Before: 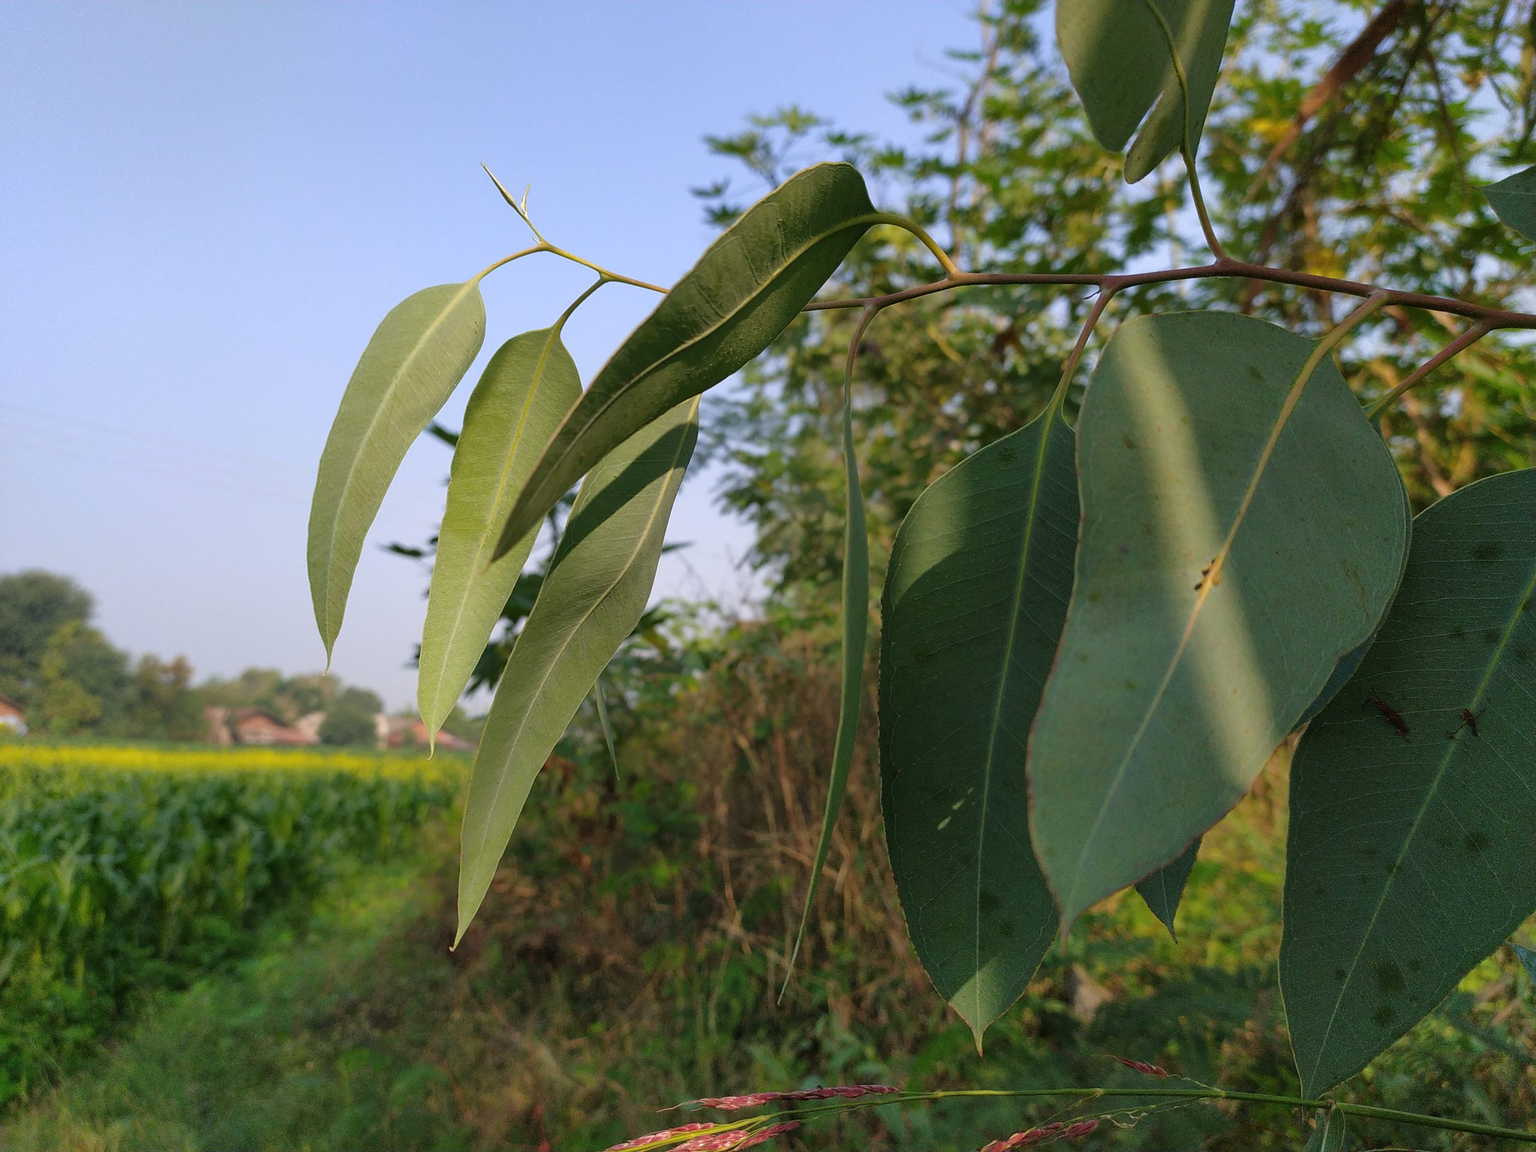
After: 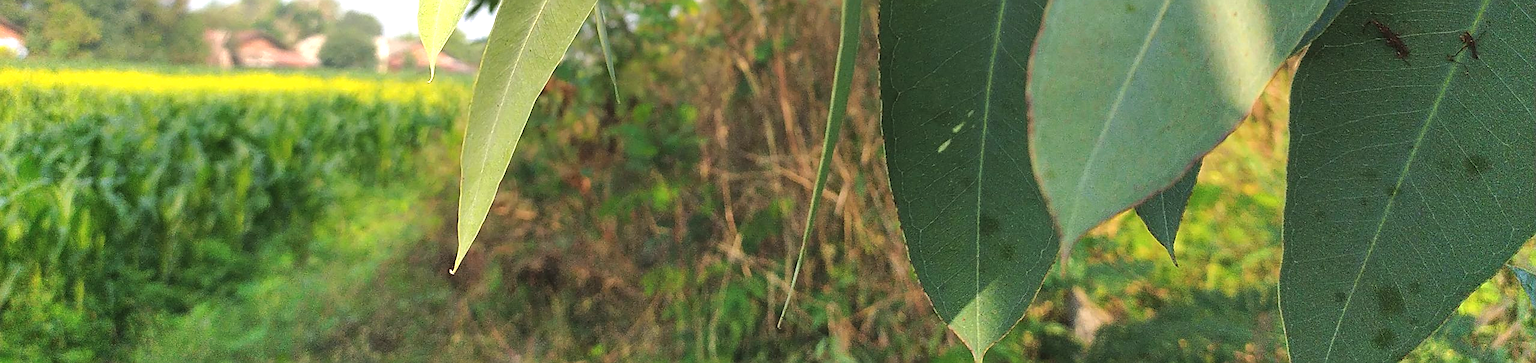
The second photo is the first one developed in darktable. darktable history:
crop and rotate: top 58.816%, bottom 9.626%
tone curve: curves: ch0 [(0, 0) (0.003, 0.003) (0.011, 0.011) (0.025, 0.025) (0.044, 0.044) (0.069, 0.068) (0.1, 0.098) (0.136, 0.134) (0.177, 0.175) (0.224, 0.221) (0.277, 0.273) (0.335, 0.331) (0.399, 0.394) (0.468, 0.462) (0.543, 0.543) (0.623, 0.623) (0.709, 0.709) (0.801, 0.801) (0.898, 0.898) (1, 1)], preserve colors none
exposure: black level correction -0.002, exposure 1.348 EV, compensate highlight preservation false
color calibration: illuminant same as pipeline (D50), adaptation XYZ, x 0.346, y 0.357, temperature 5020.55 K
sharpen: on, module defaults
